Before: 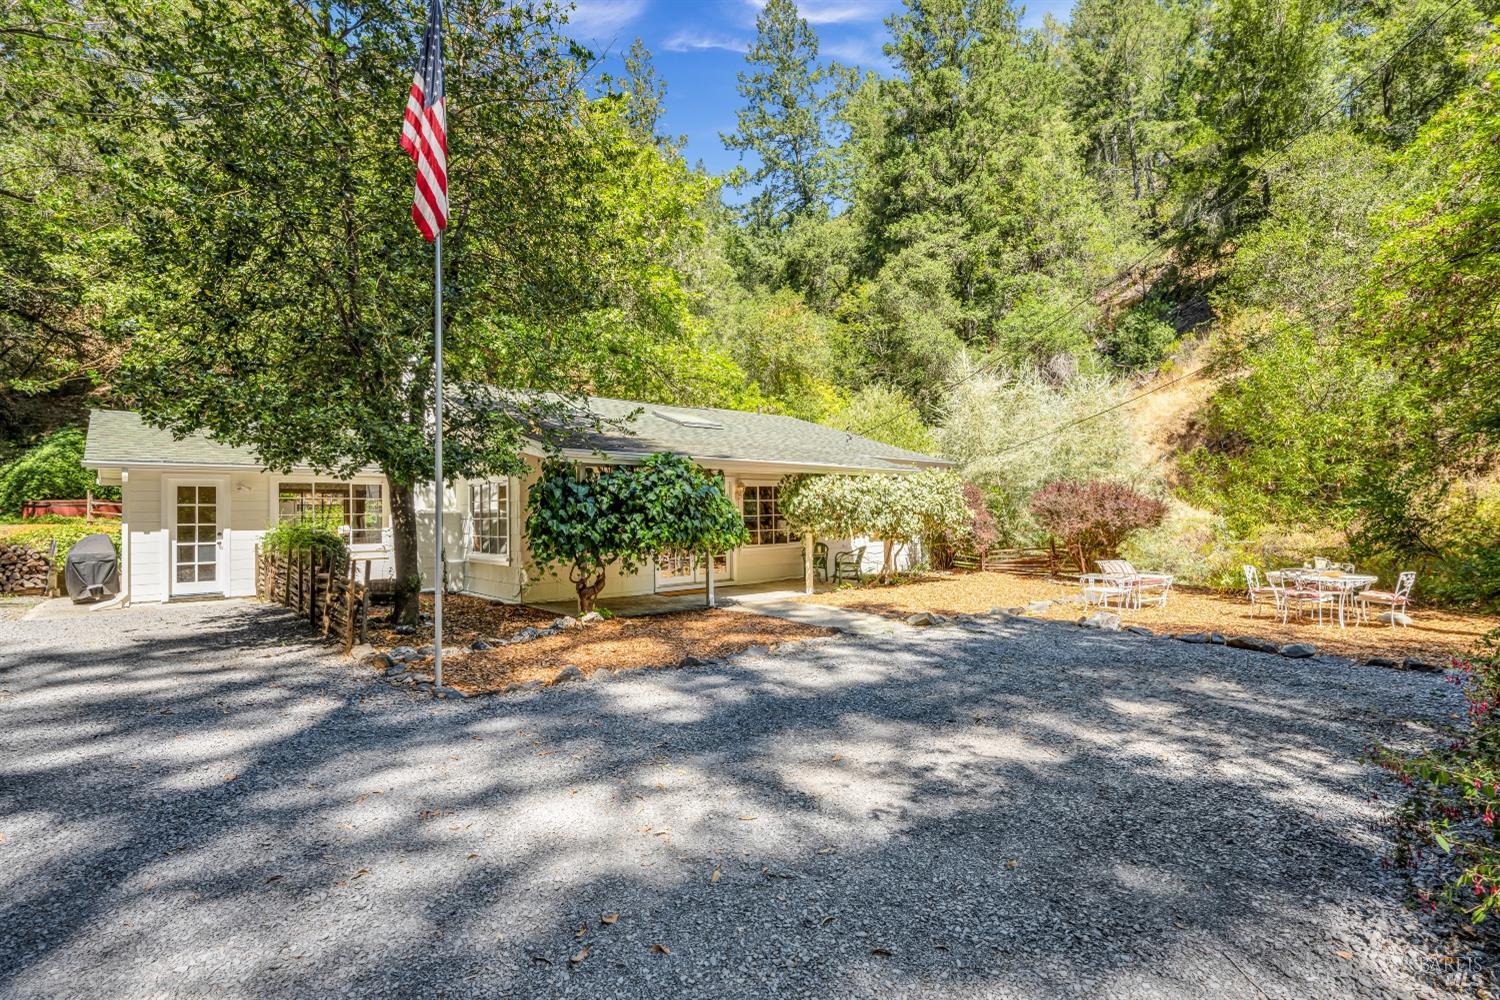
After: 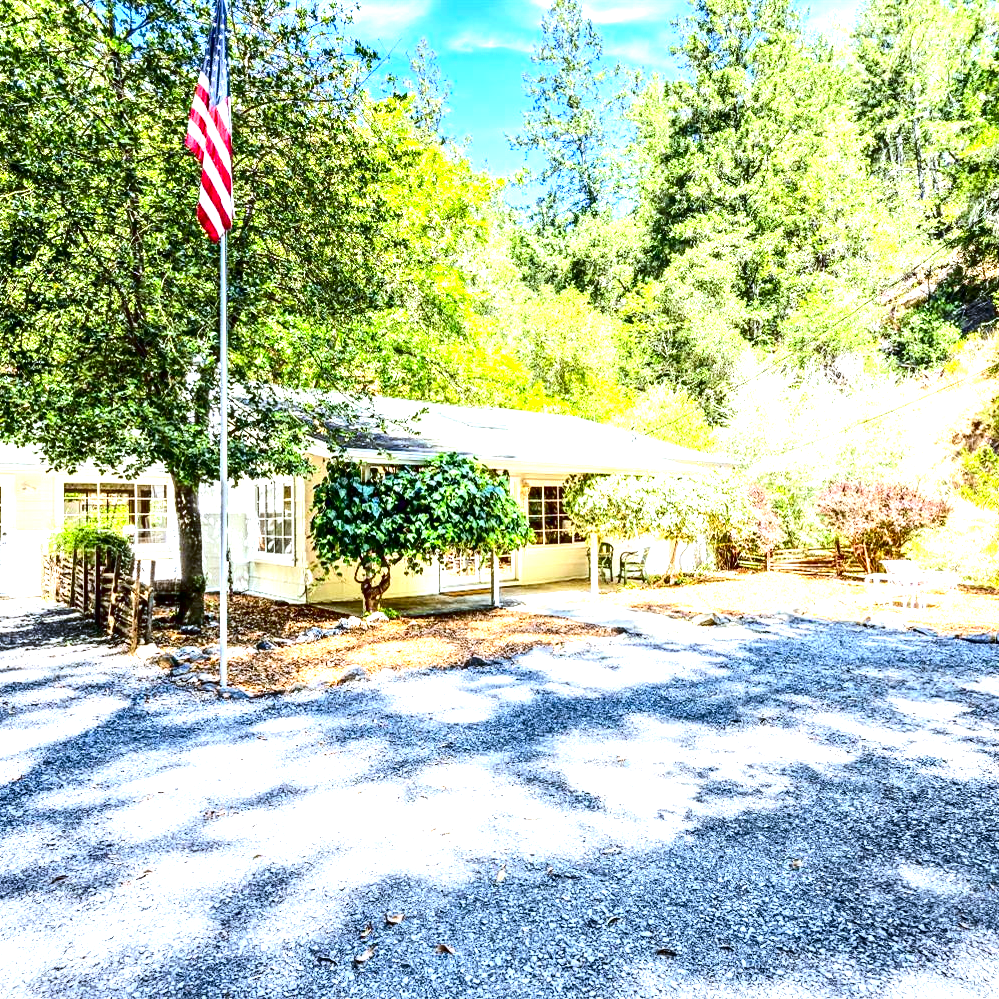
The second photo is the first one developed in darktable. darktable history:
crop and rotate: left 14.436%, right 18.898%
exposure: black level correction 0.001, exposure 1.719 EV, compensate exposure bias true, compensate highlight preservation false
contrast brightness saturation: contrast 0.24, brightness -0.24, saturation 0.14
white balance: red 0.926, green 1.003, blue 1.133
